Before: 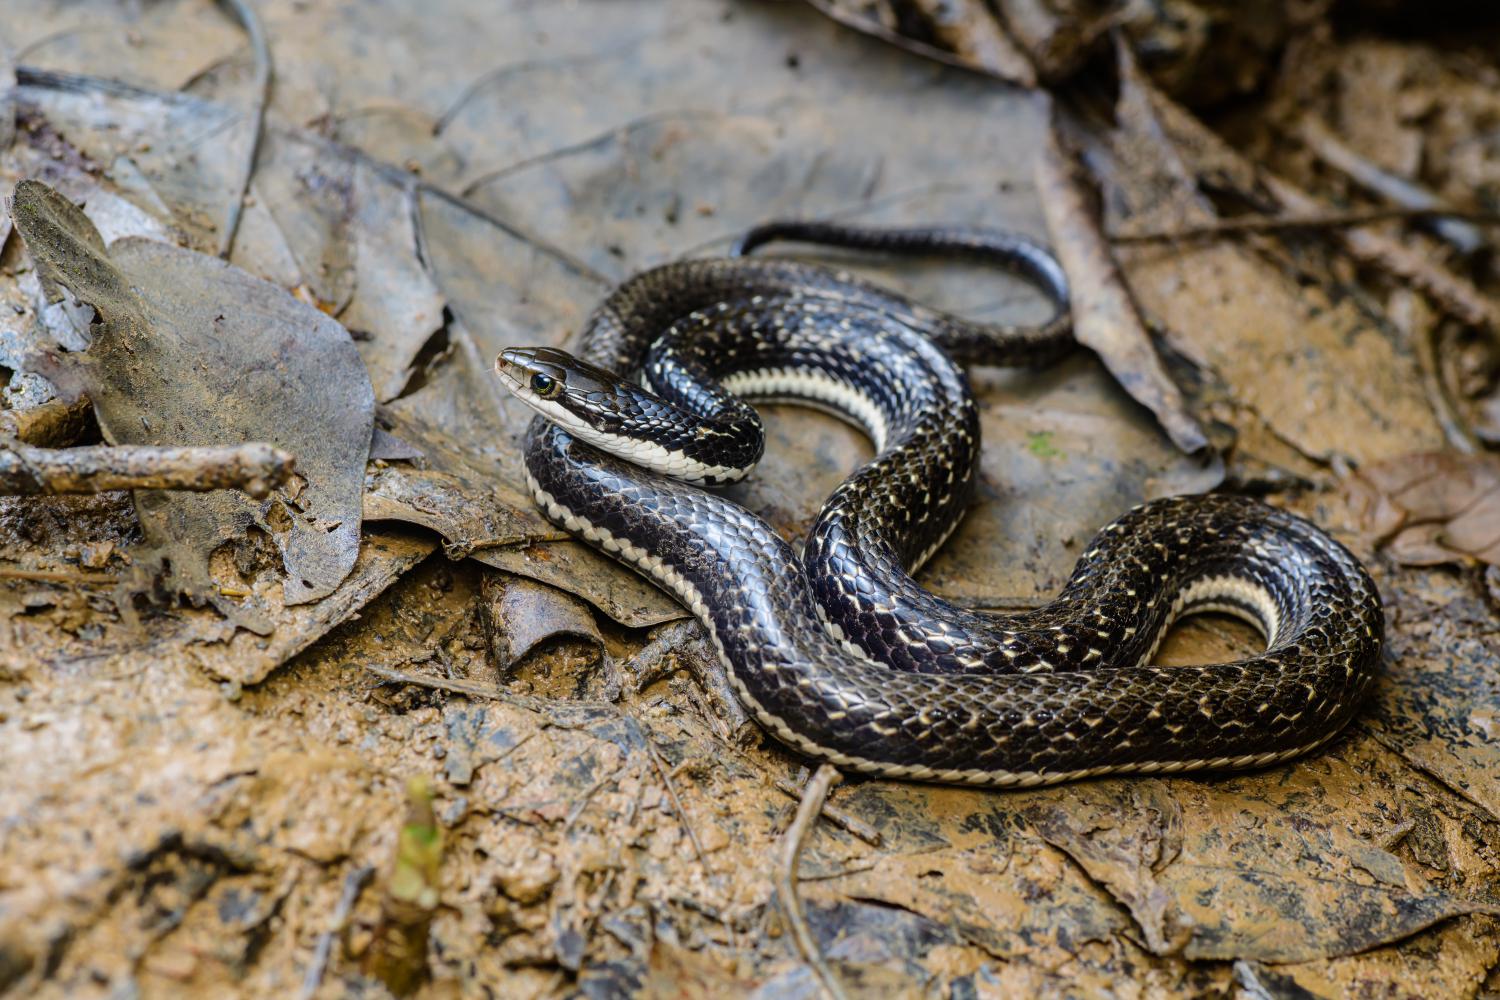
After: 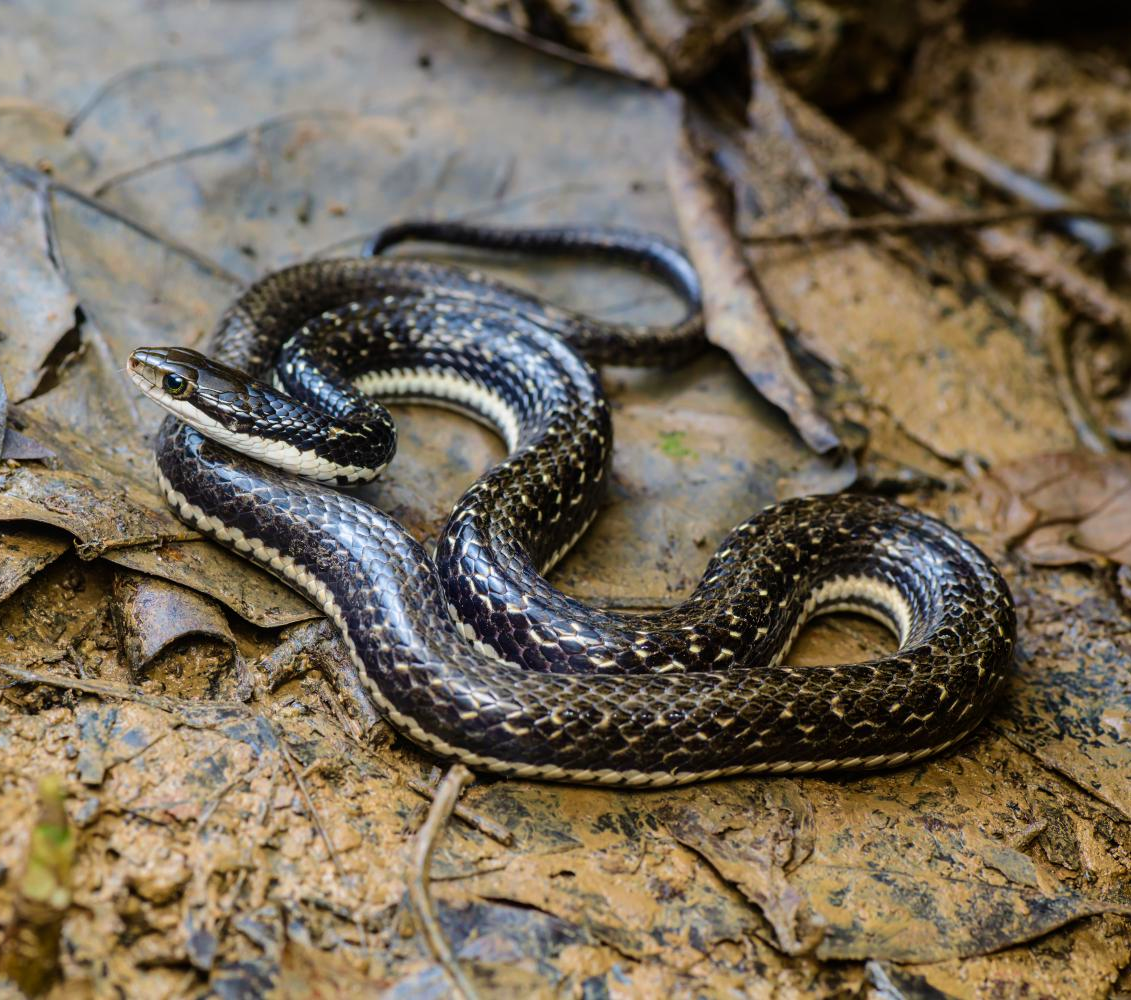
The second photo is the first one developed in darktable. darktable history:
crop and rotate: left 24.6%
velvia: on, module defaults
